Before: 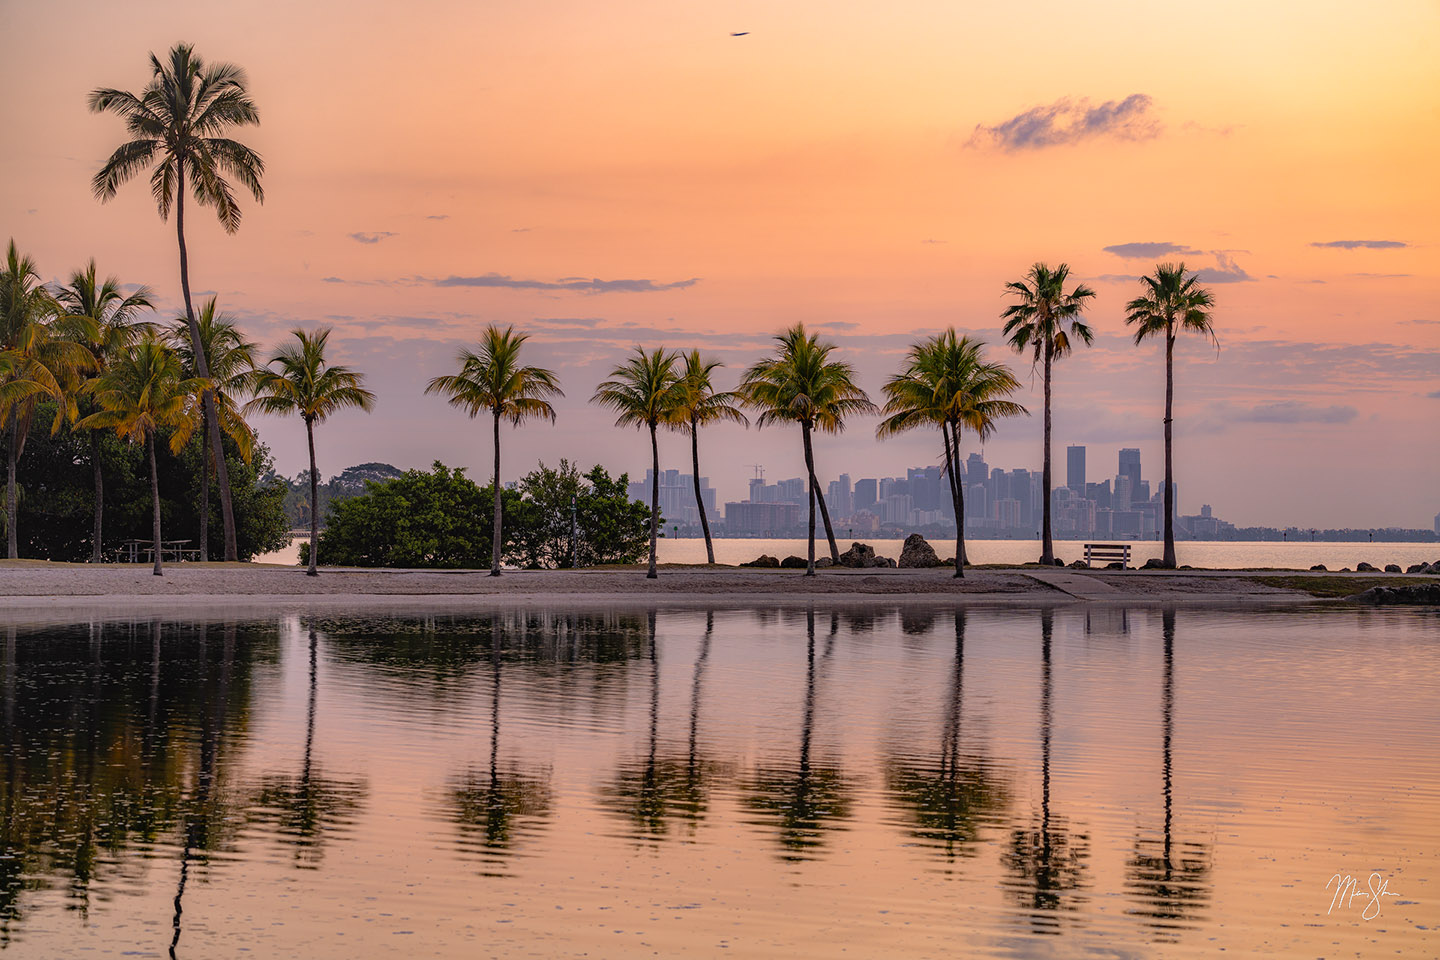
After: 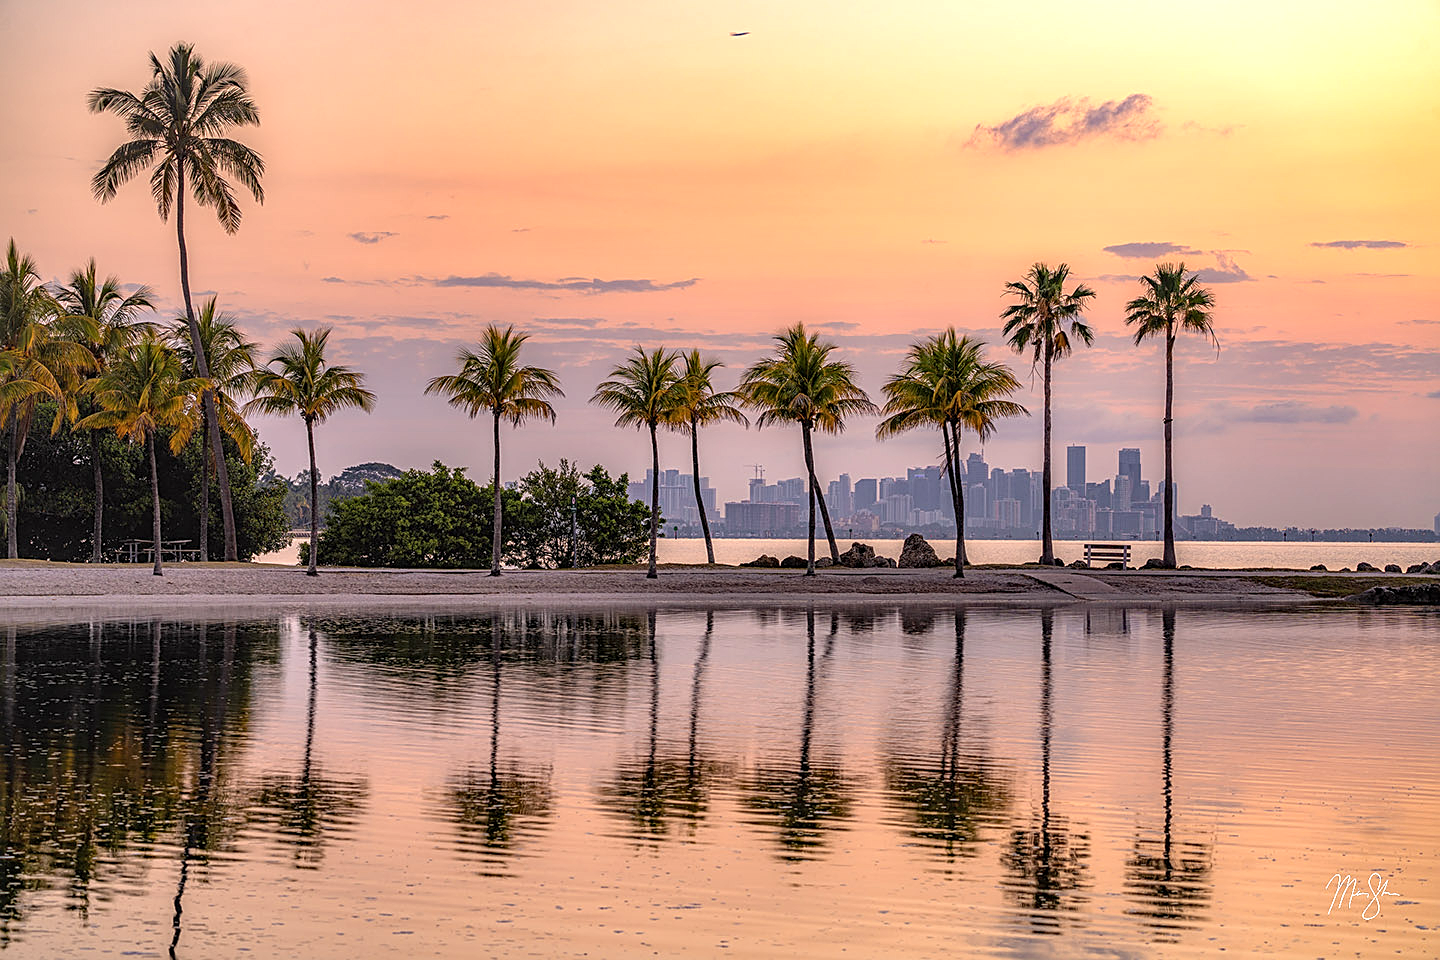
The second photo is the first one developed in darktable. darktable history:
exposure: exposure 0.426 EV, compensate highlight preservation false
local contrast: on, module defaults
sharpen: on, module defaults
white balance: emerald 1
